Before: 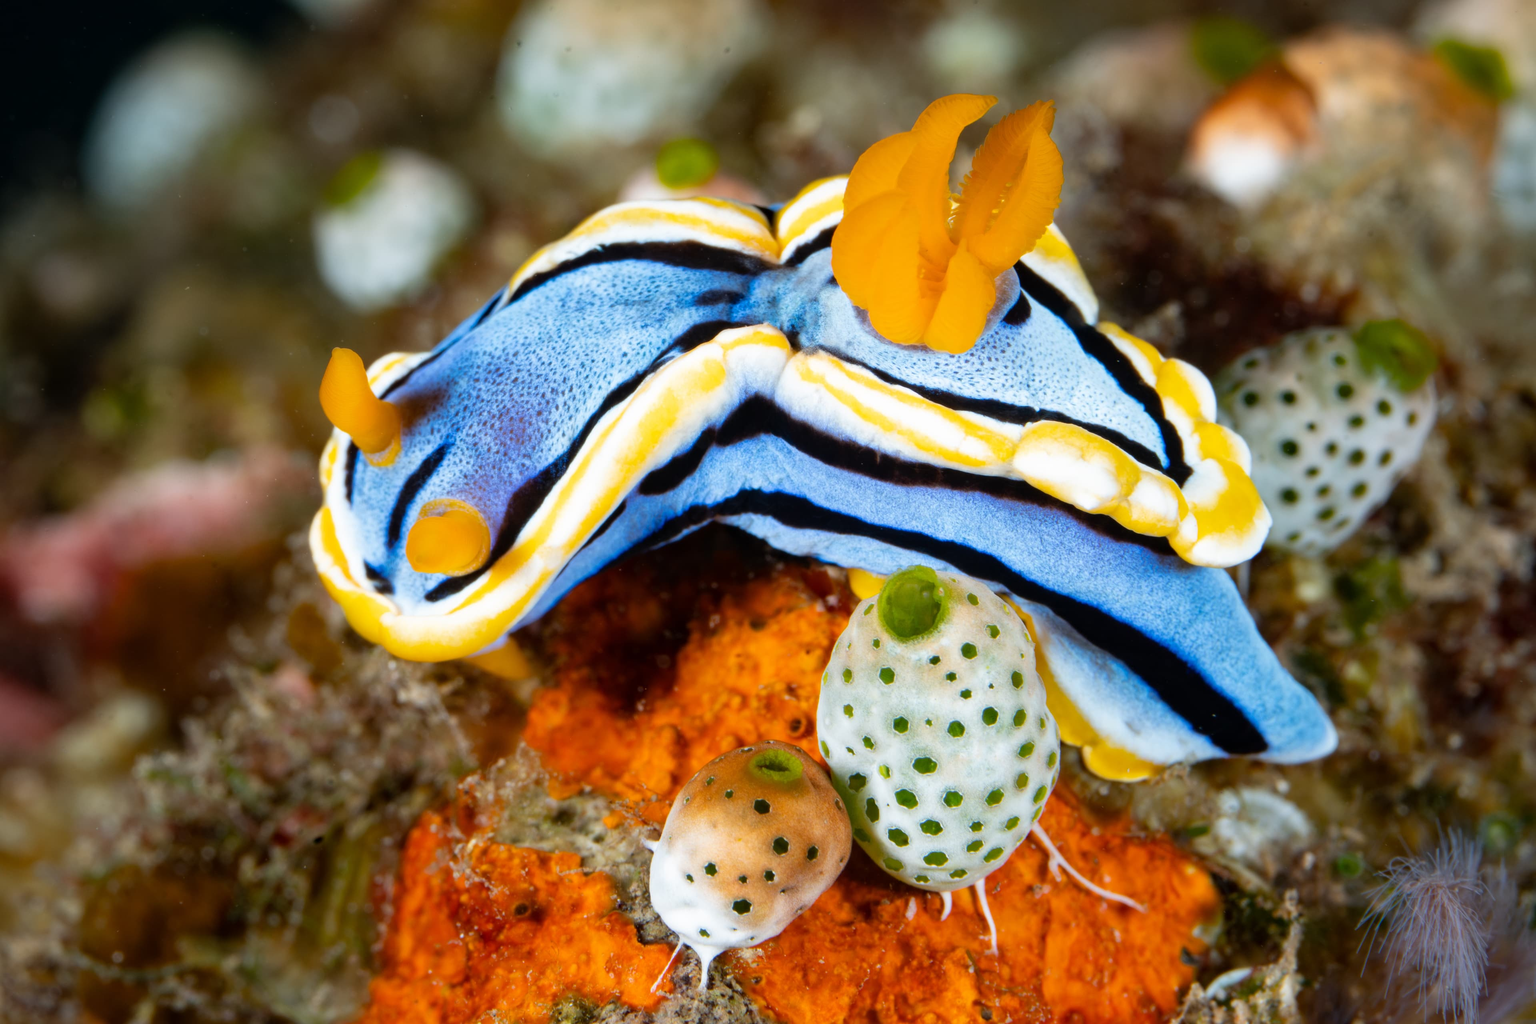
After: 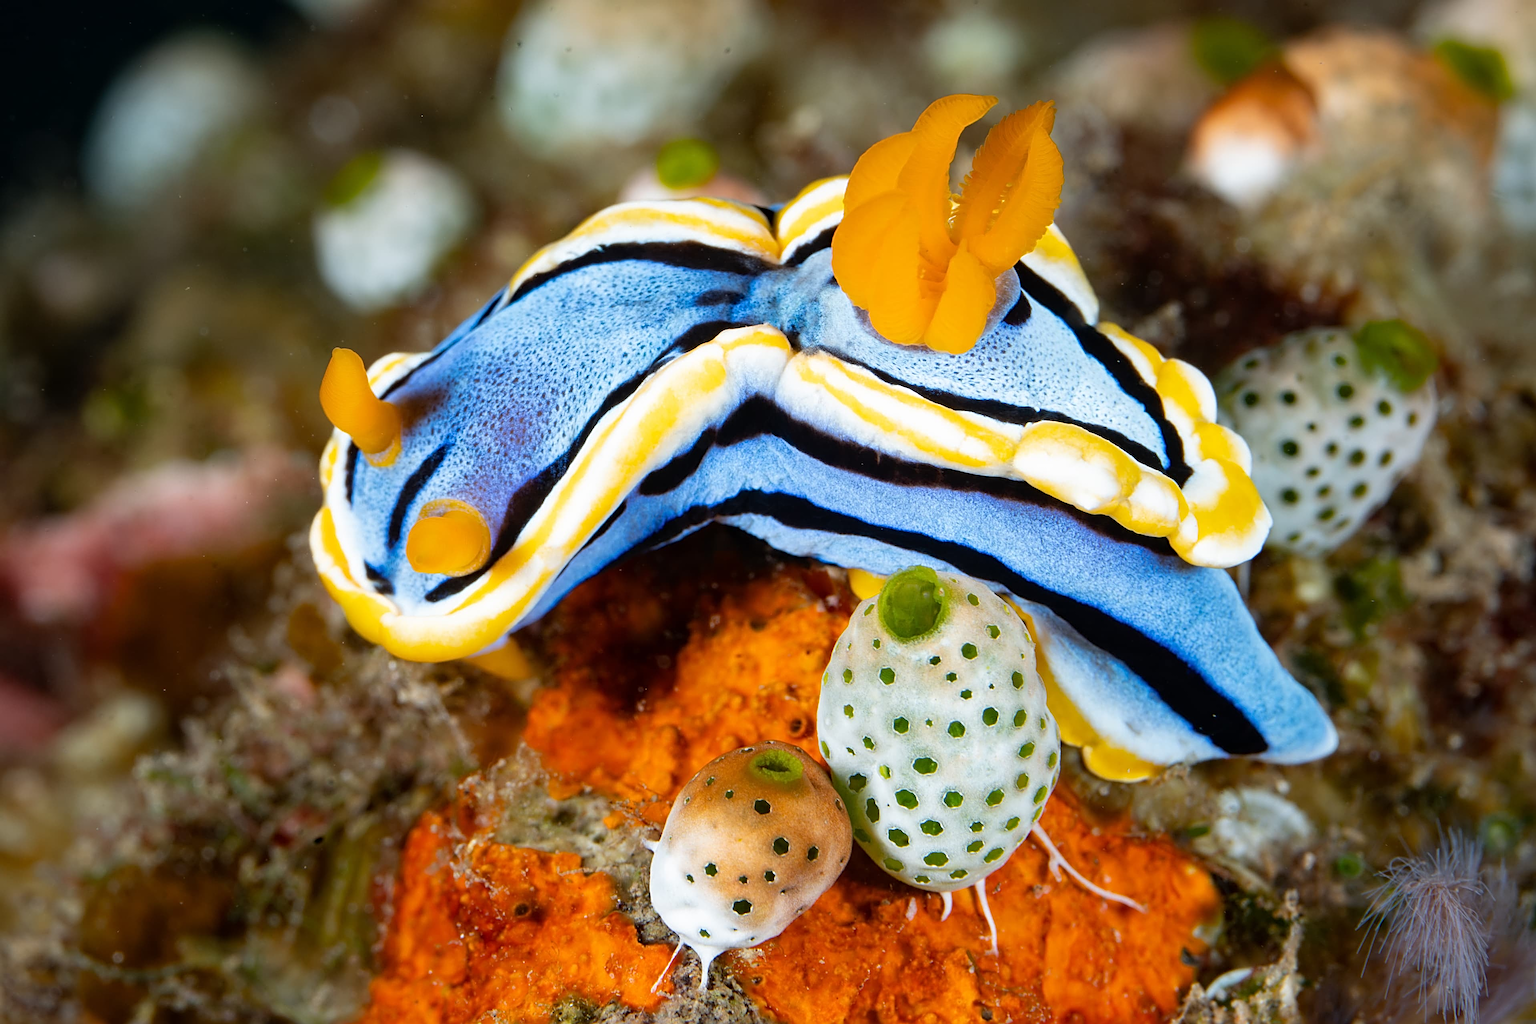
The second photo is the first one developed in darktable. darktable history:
sharpen: radius 3.061, amount 0.758
